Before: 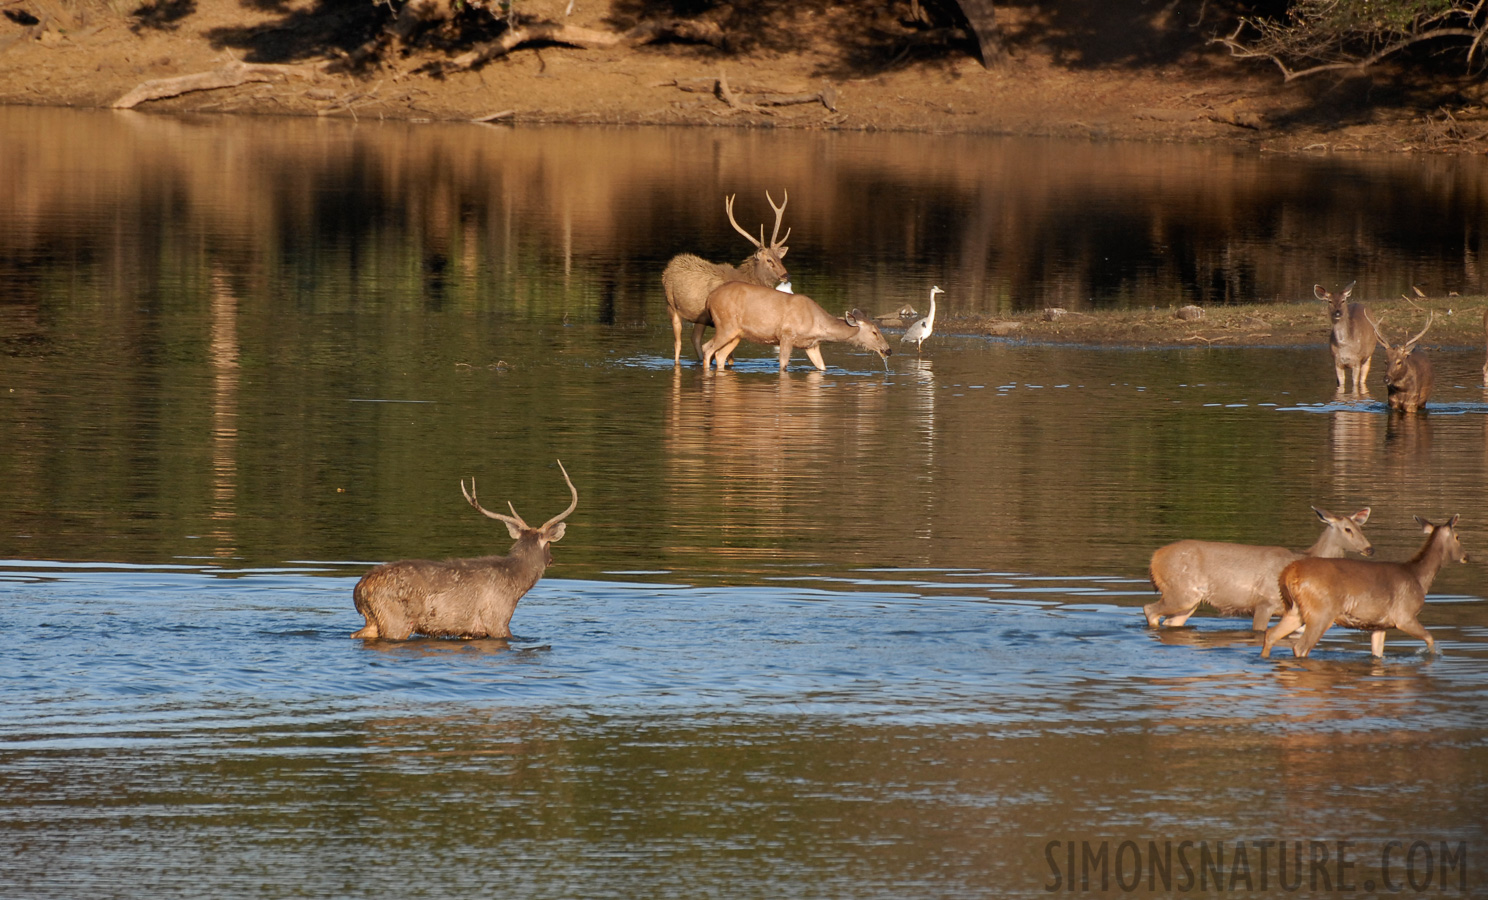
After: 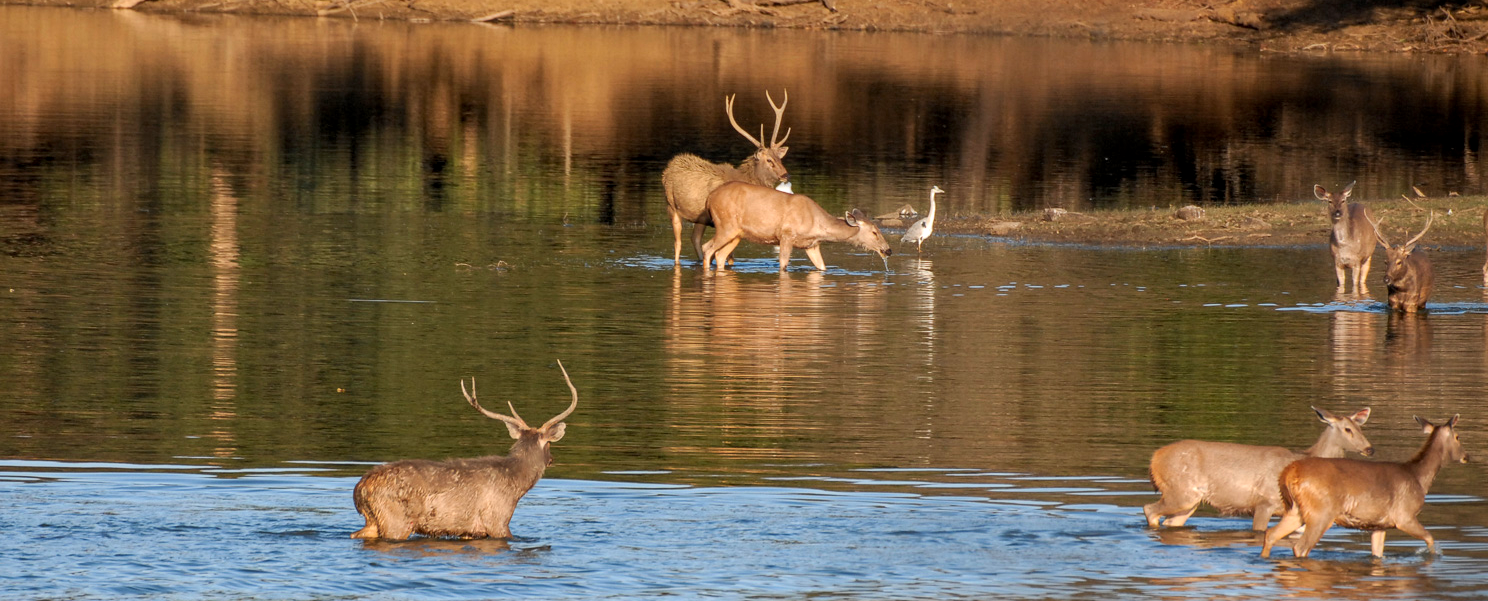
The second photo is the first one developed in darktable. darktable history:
crop: top 11.135%, bottom 22.024%
local contrast: on, module defaults
contrast brightness saturation: contrast 0.071, brightness 0.084, saturation 0.179
